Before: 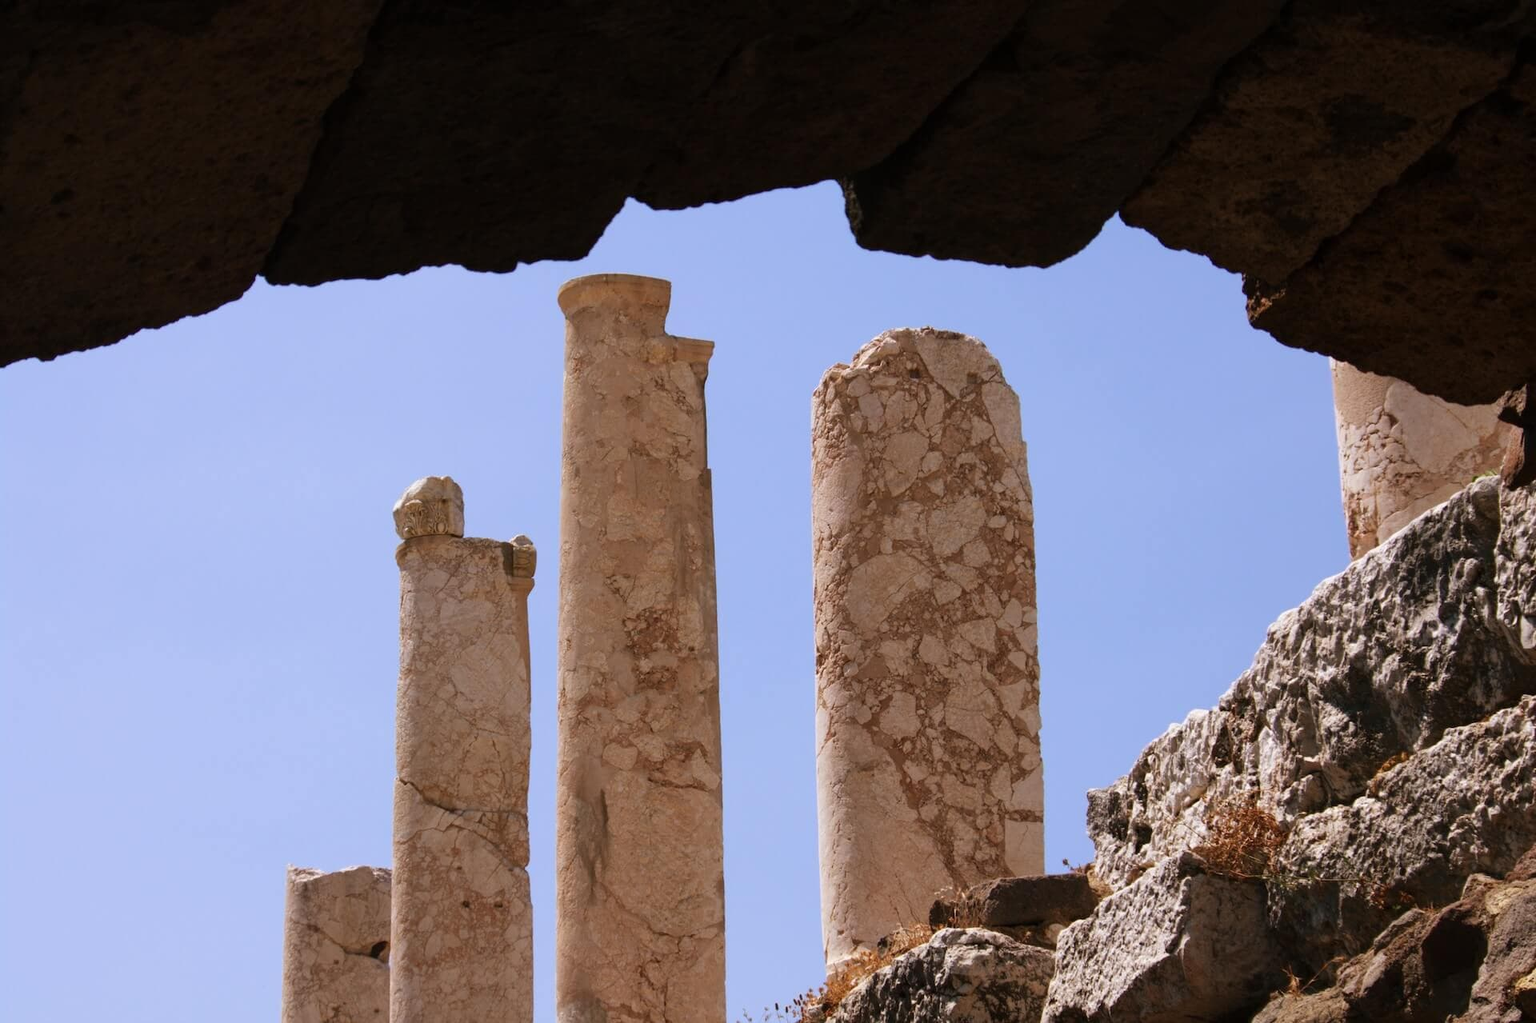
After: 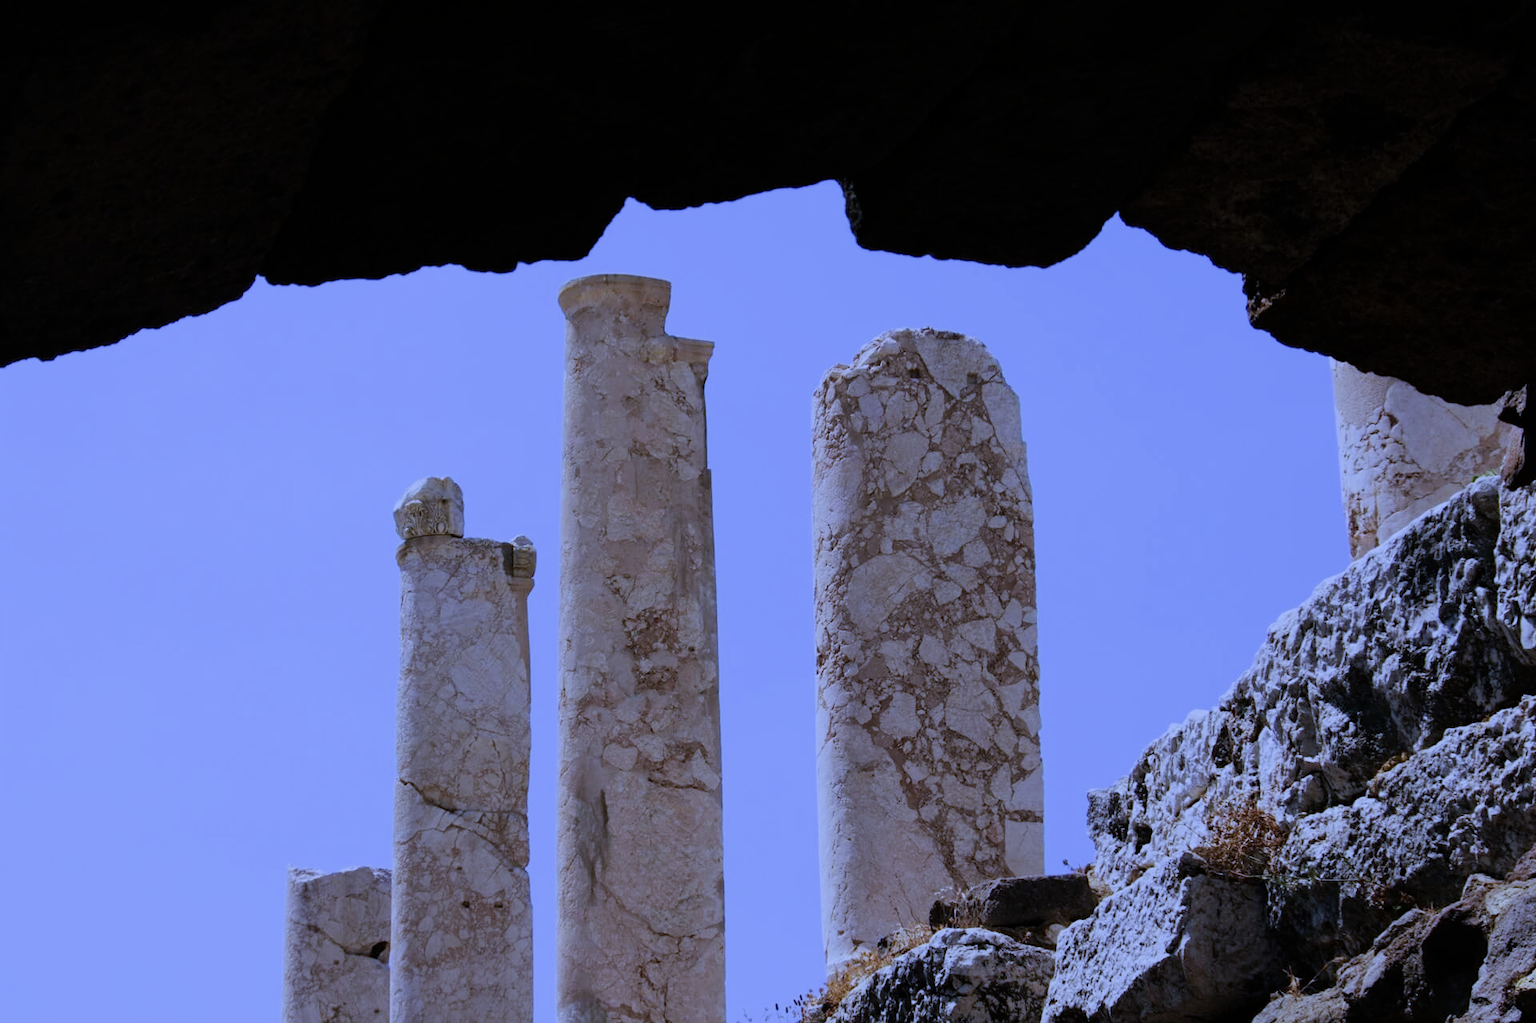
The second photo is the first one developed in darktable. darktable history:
white balance: red 0.766, blue 1.537
tone equalizer: on, module defaults
filmic rgb: black relative exposure -7.65 EV, white relative exposure 4.56 EV, hardness 3.61
